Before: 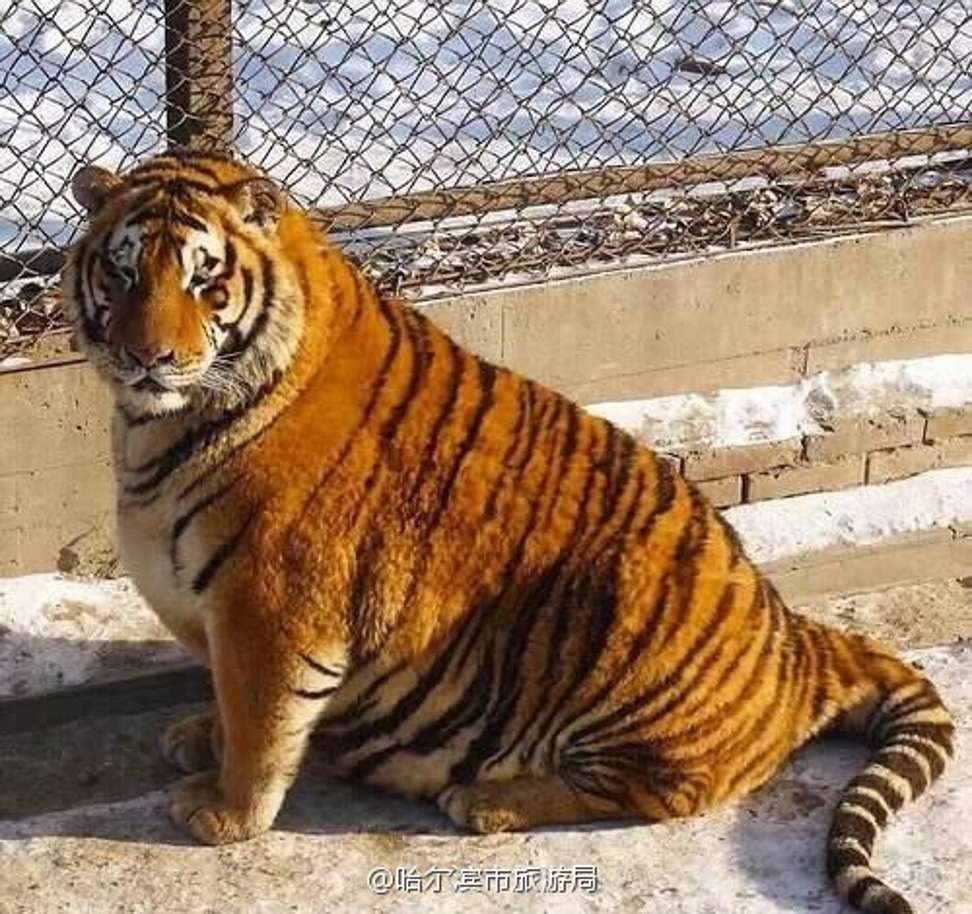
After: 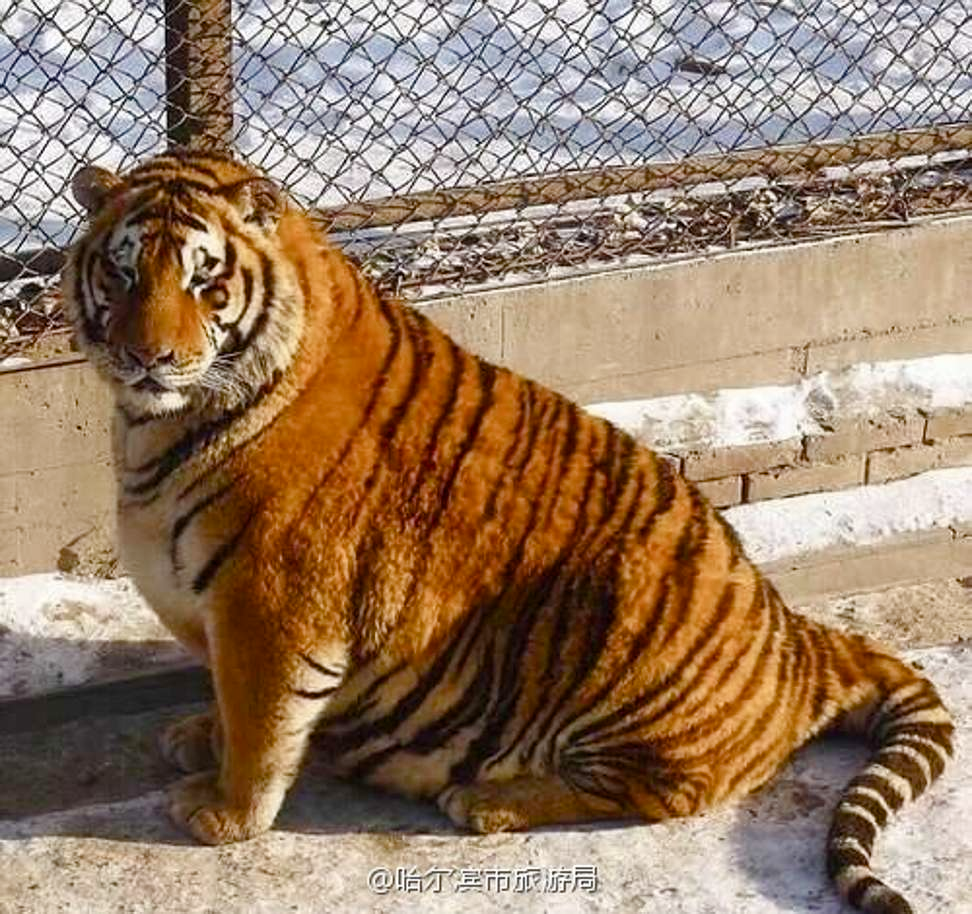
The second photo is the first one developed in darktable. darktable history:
color balance rgb: perceptual saturation grading › global saturation 20%, perceptual saturation grading › highlights -48.961%, perceptual saturation grading › shadows 24.261%, global vibrance 9.49%
